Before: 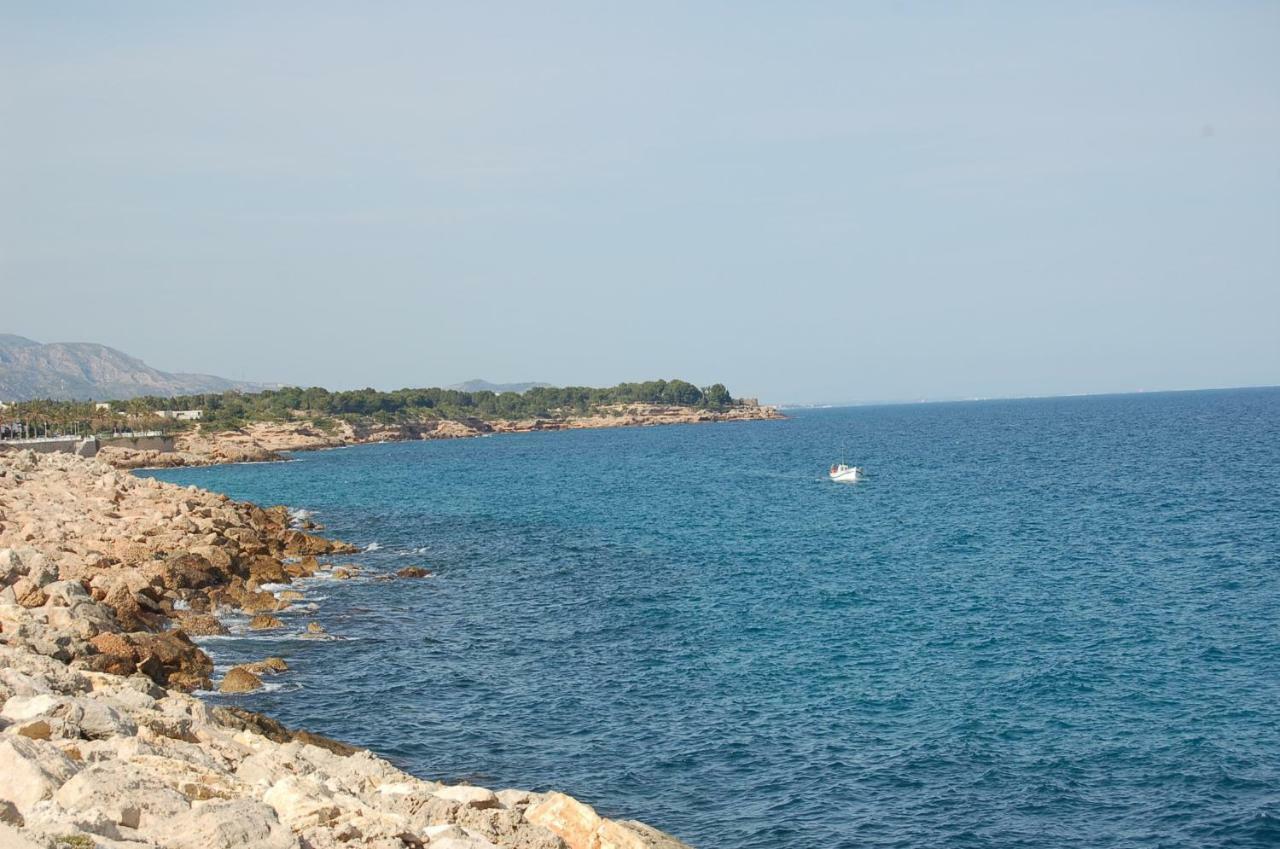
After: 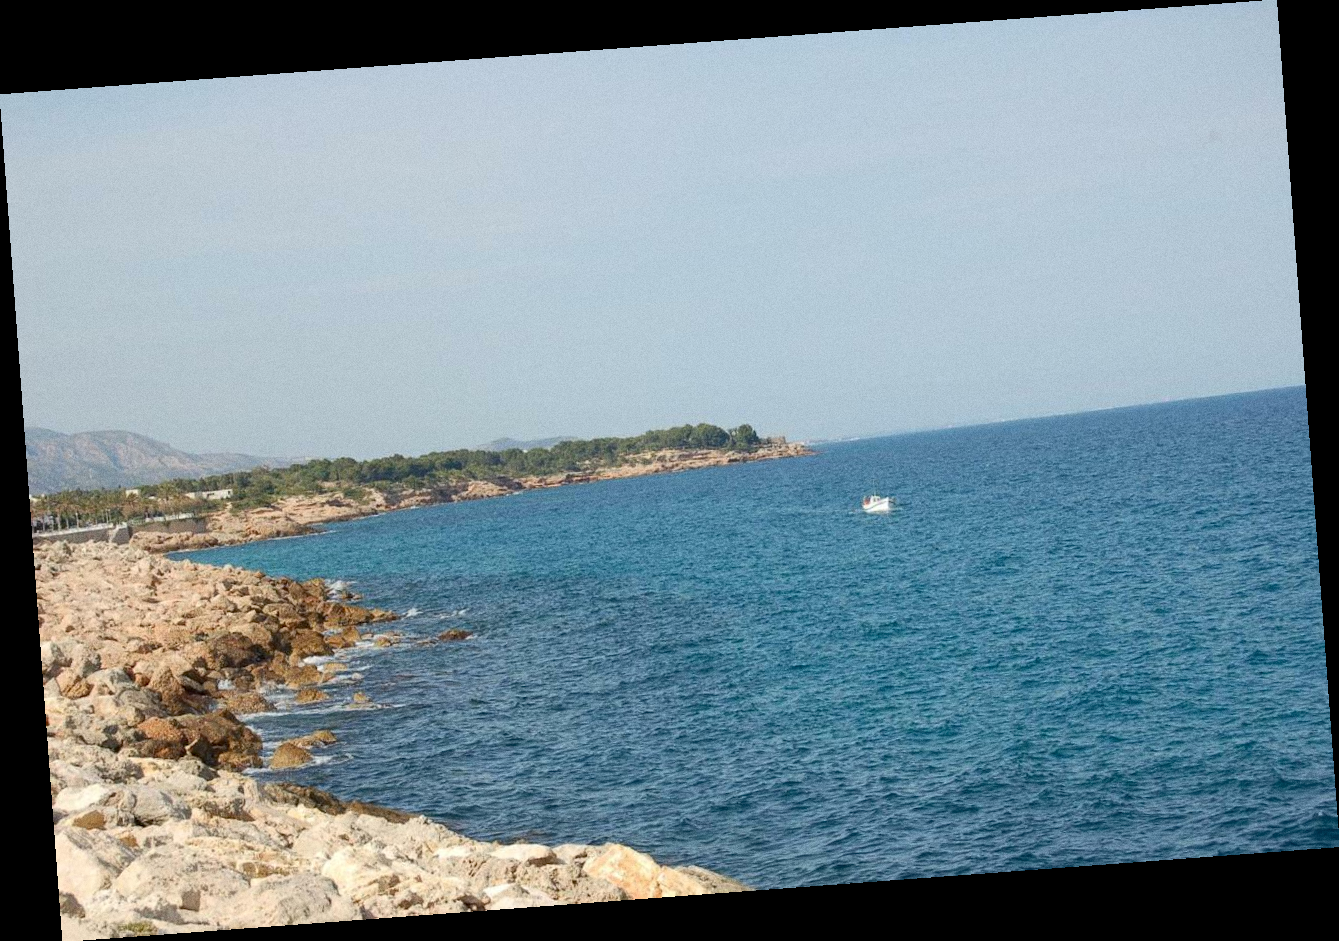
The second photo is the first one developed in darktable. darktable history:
rotate and perspective: rotation -4.25°, automatic cropping off
exposure: black level correction 0.004, exposure 0.014 EV, compensate highlight preservation false
grain: coarseness 0.09 ISO
